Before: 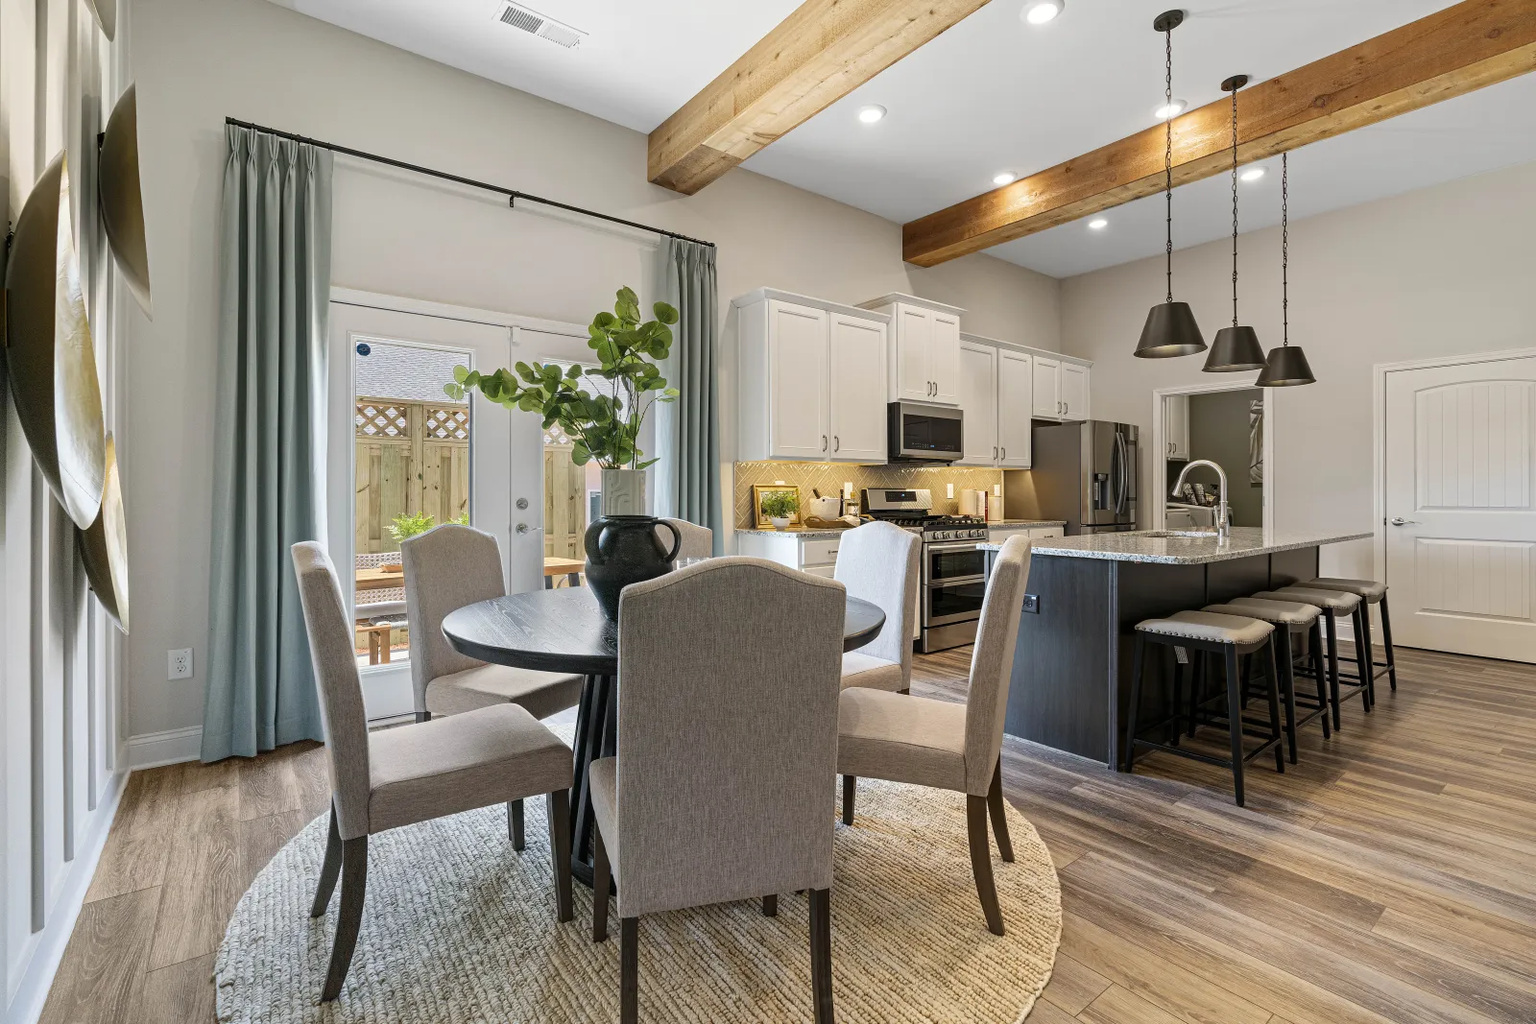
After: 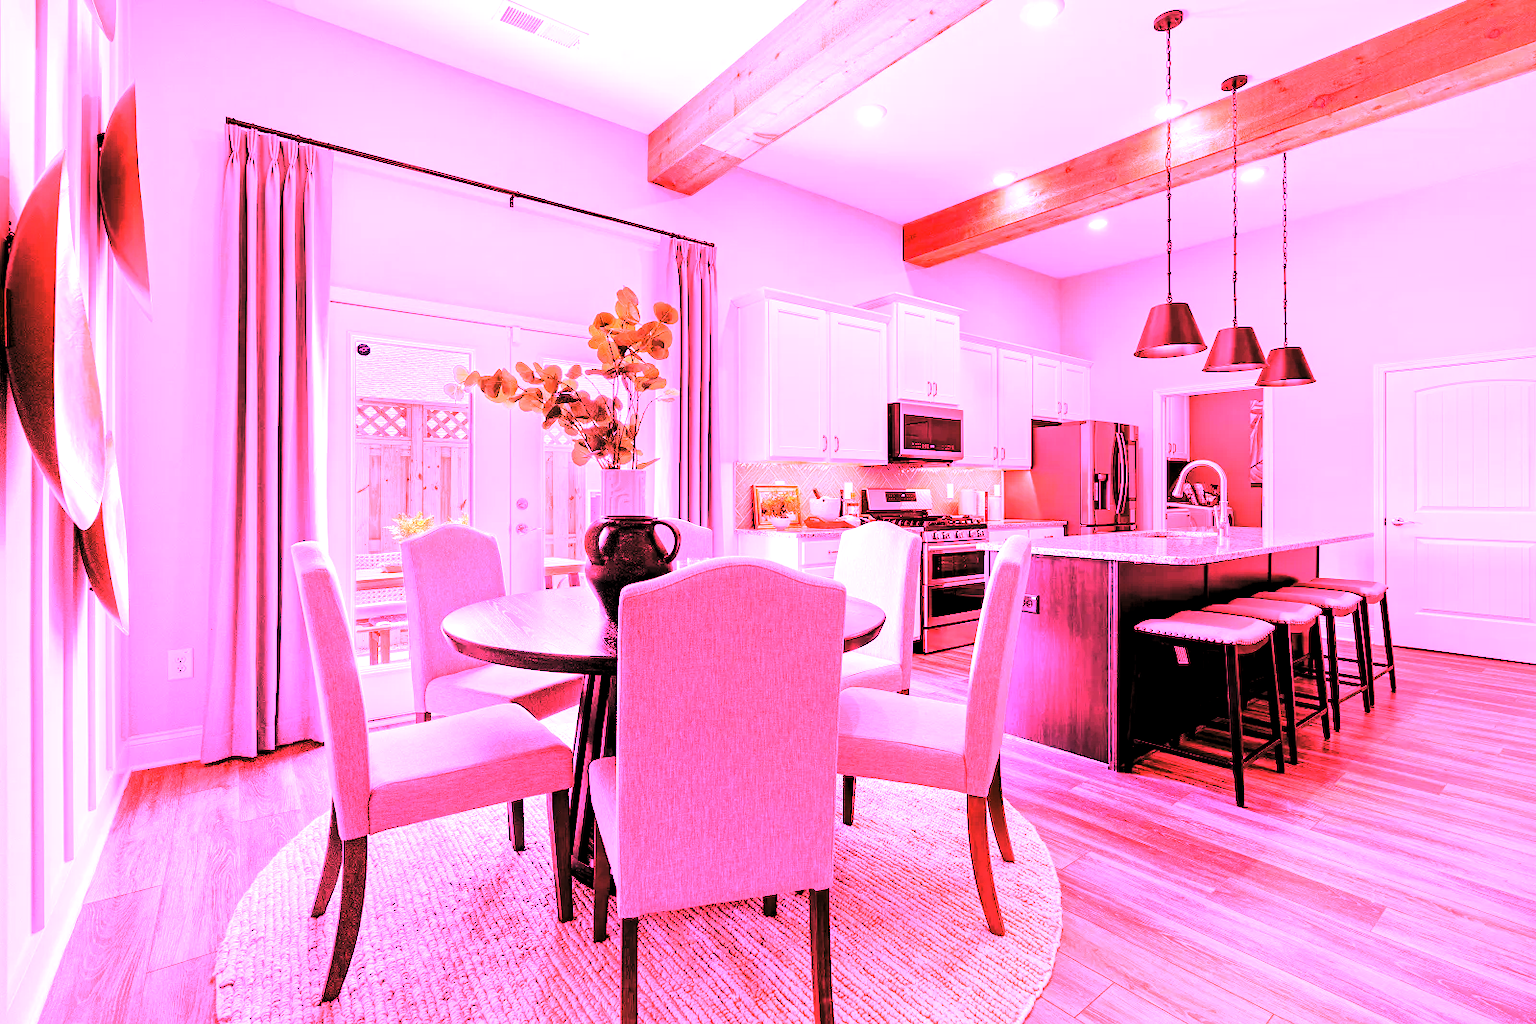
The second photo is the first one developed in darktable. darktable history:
tone curve: curves: ch0 [(0, 0) (0.042, 0.01) (0.223, 0.123) (0.59, 0.574) (0.802, 0.868) (1, 1)], color space Lab, linked channels, preserve colors none
white balance: red 4.26, blue 1.802
levels: levels [0.129, 0.519, 0.867]
